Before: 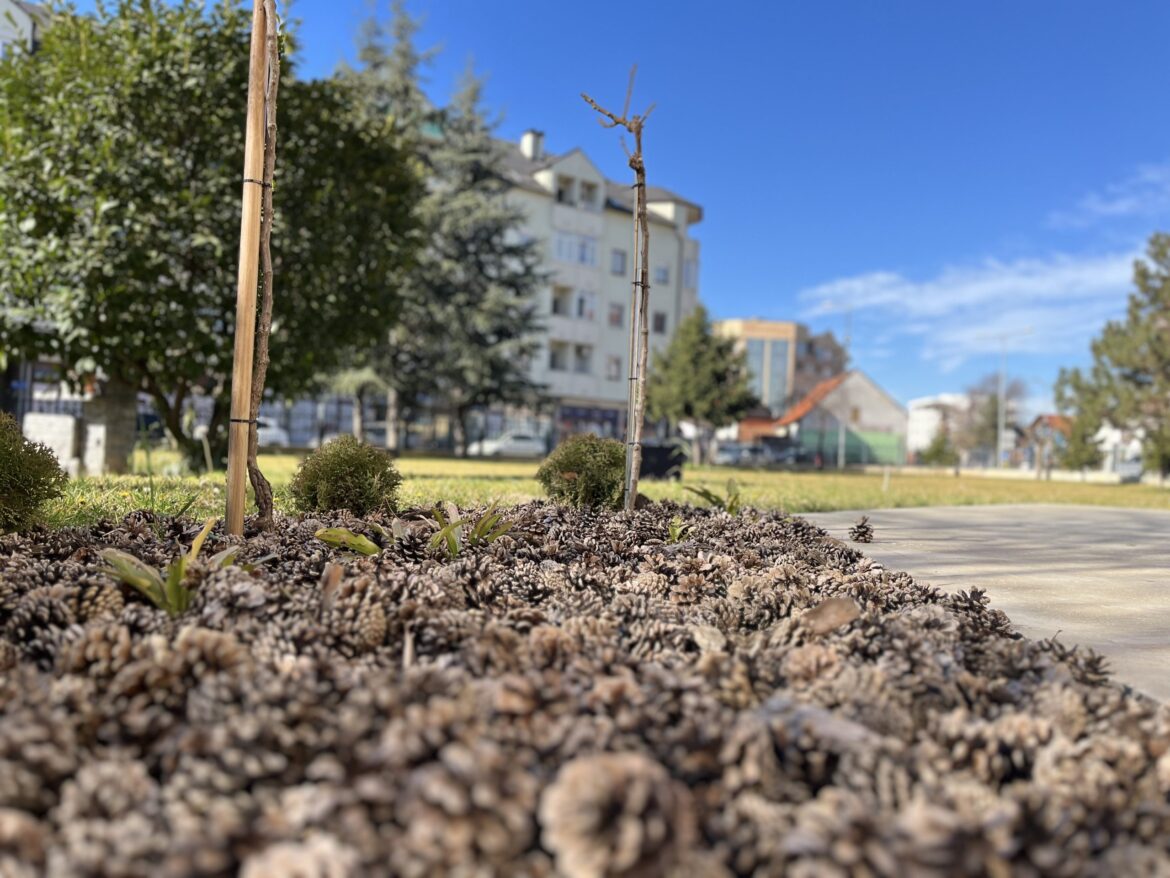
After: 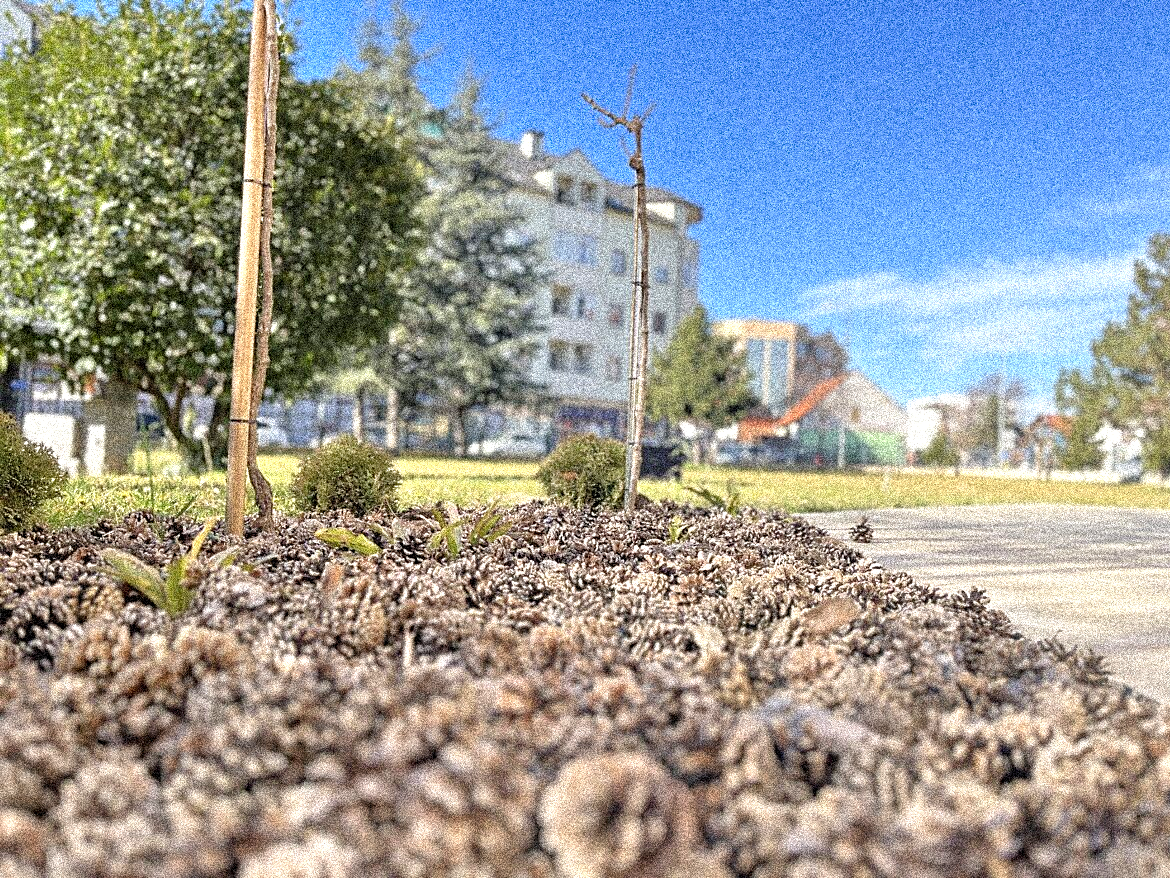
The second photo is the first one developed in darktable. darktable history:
grain: coarseness 3.75 ISO, strength 100%, mid-tones bias 0%
exposure: exposure 0.507 EV, compensate highlight preservation false
sharpen: on, module defaults
tone equalizer: -7 EV 0.15 EV, -6 EV 0.6 EV, -5 EV 1.15 EV, -4 EV 1.33 EV, -3 EV 1.15 EV, -2 EV 0.6 EV, -1 EV 0.15 EV, mask exposure compensation -0.5 EV
